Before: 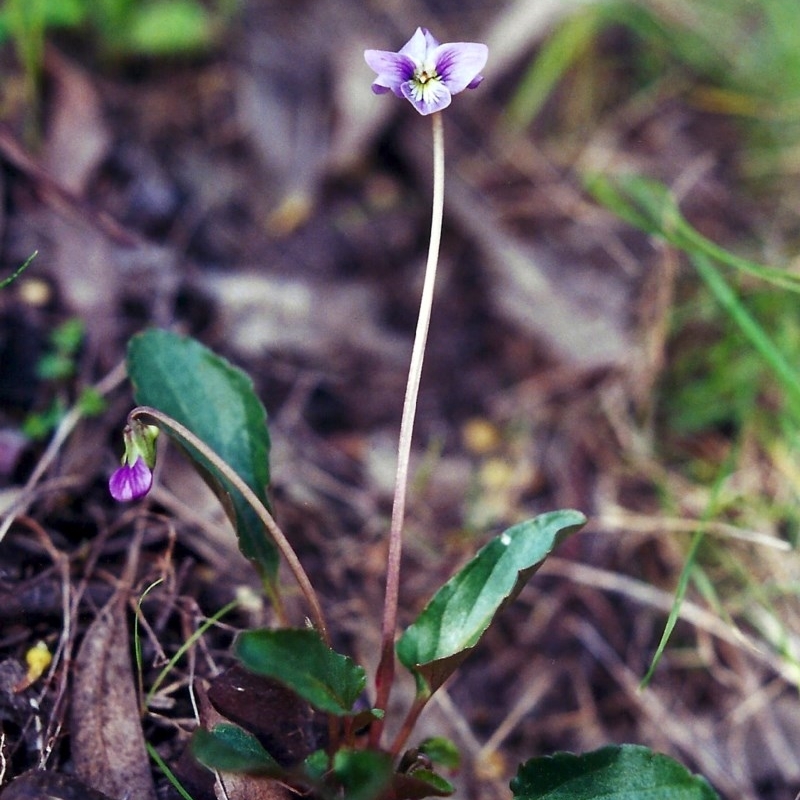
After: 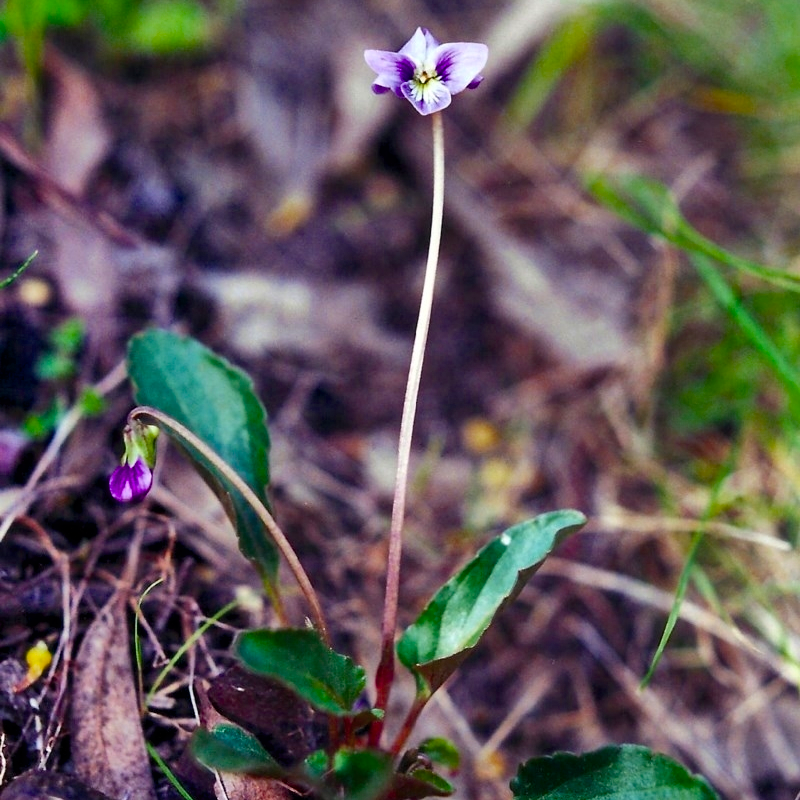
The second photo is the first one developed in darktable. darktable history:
shadows and highlights: low approximation 0.01, soften with gaussian
color balance rgb: perceptual saturation grading › global saturation 25.636%, saturation formula JzAzBz (2021)
